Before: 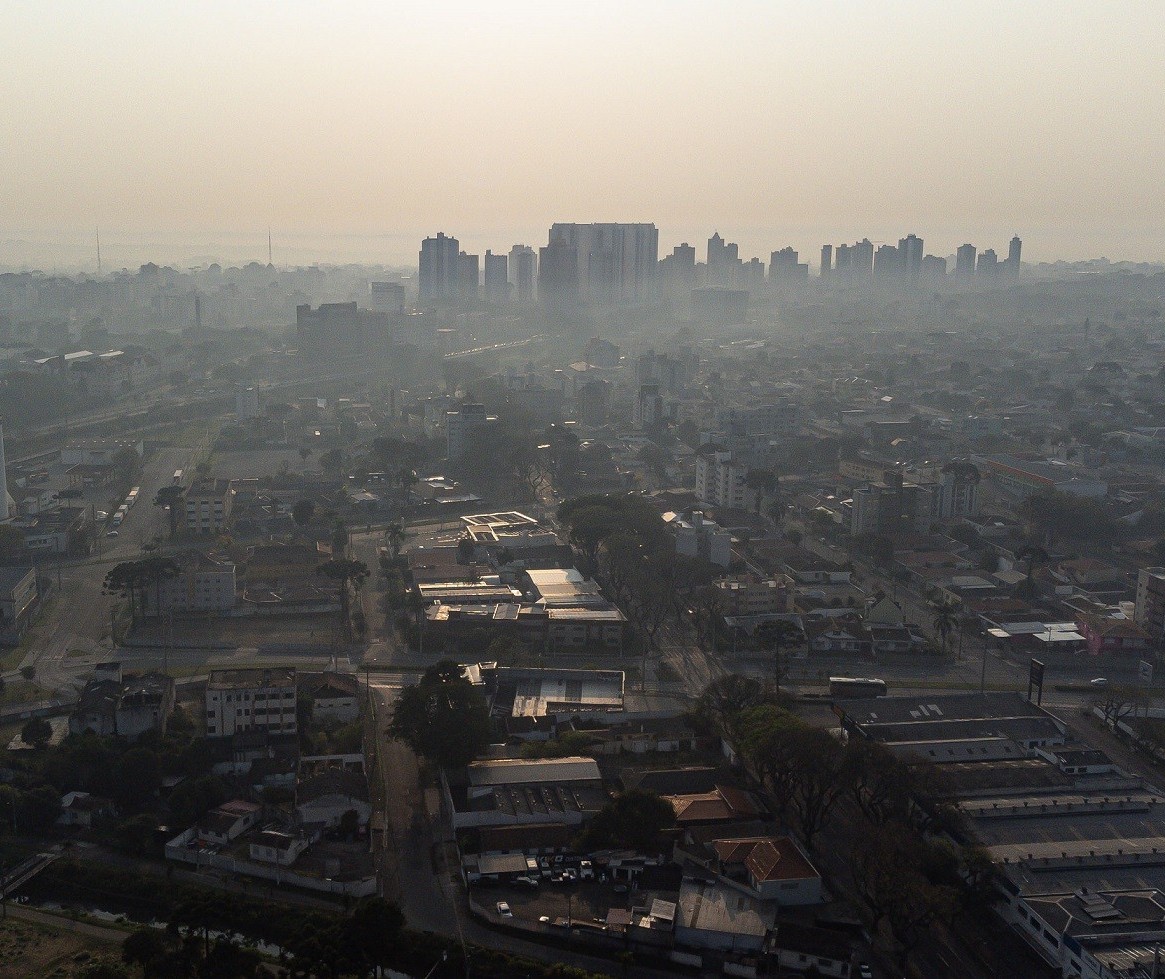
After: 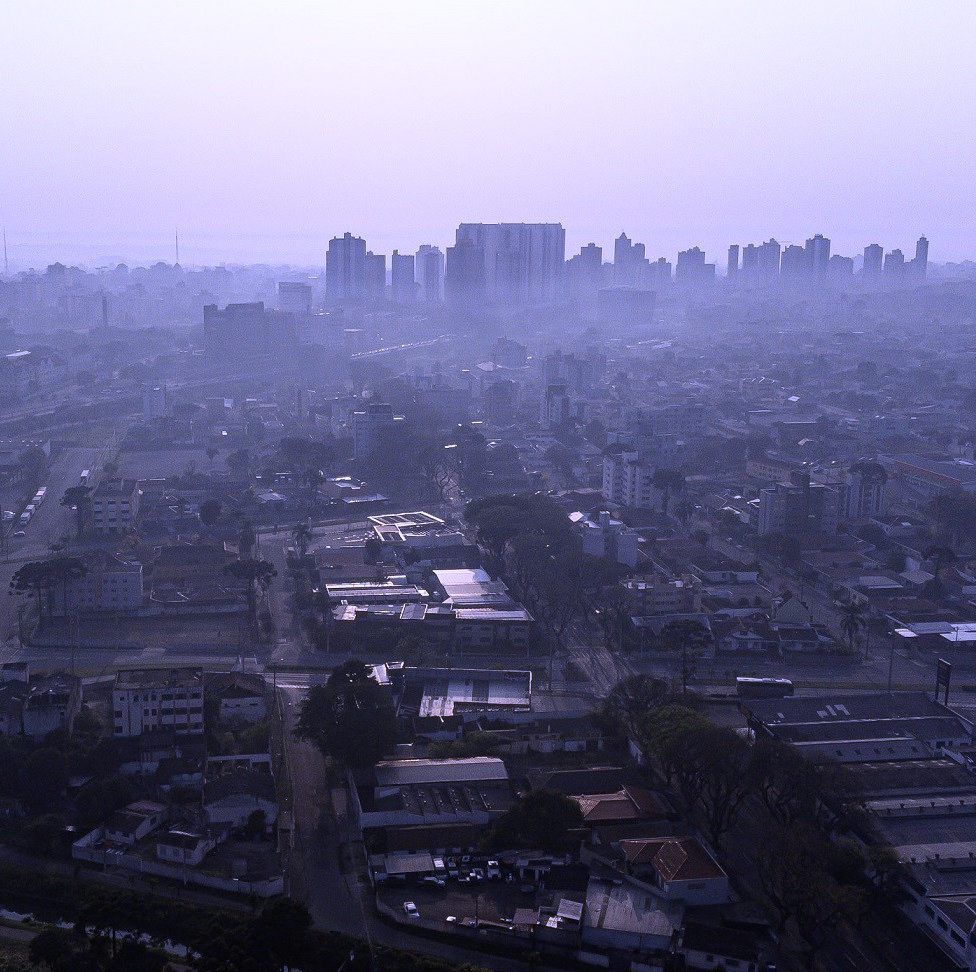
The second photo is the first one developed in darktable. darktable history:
white balance: red 0.98, blue 1.61
crop: left 8.026%, right 7.374%
contrast brightness saturation: contrast 0.11, saturation -0.17
